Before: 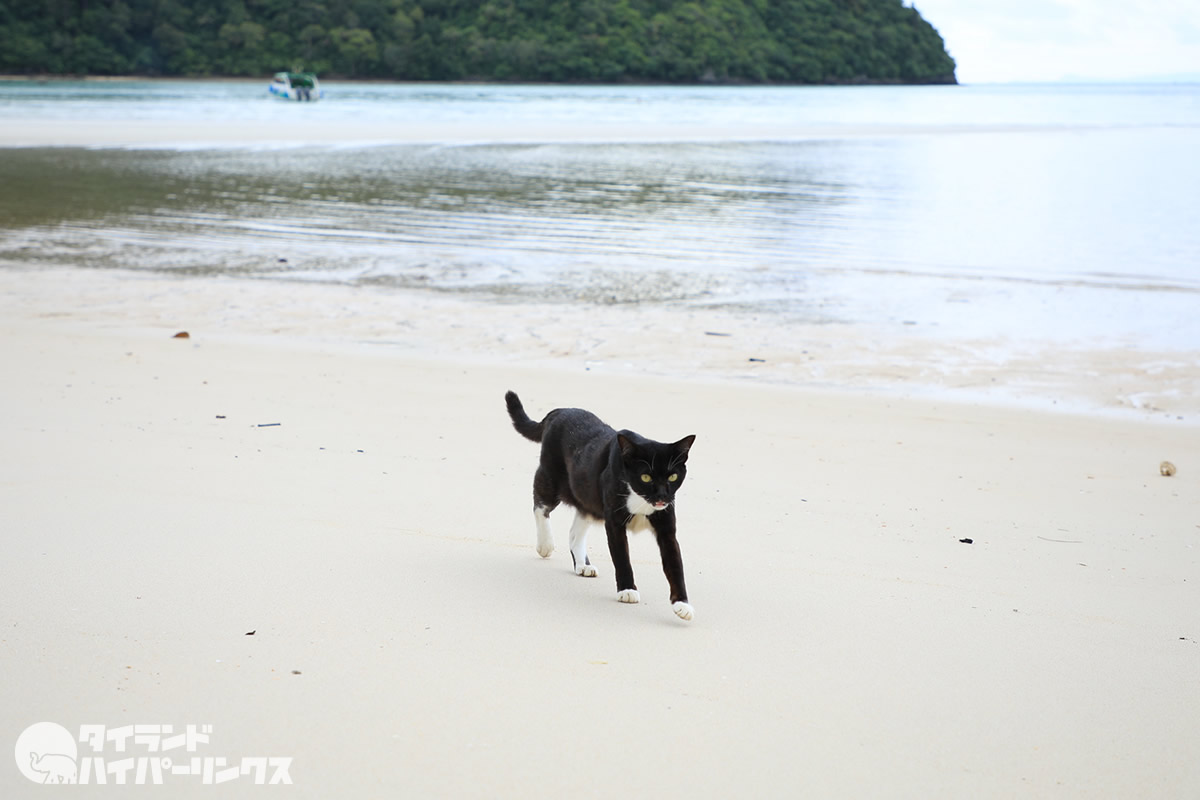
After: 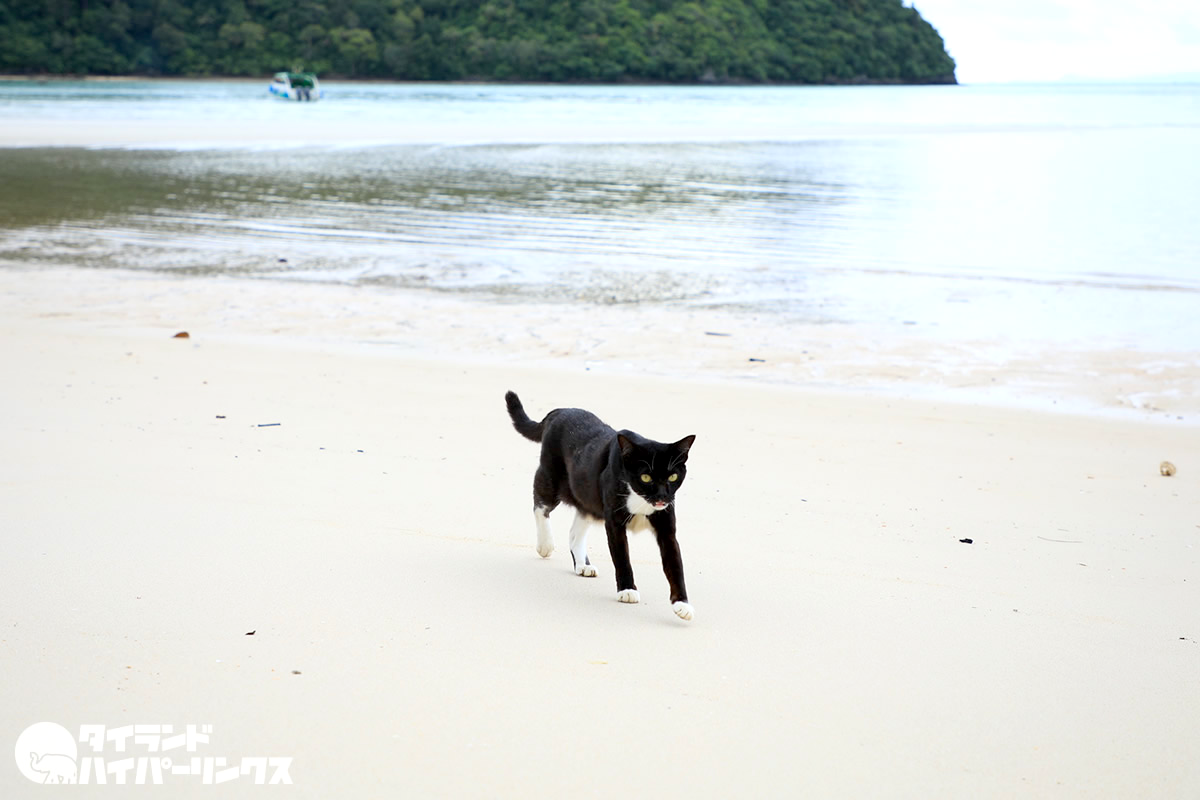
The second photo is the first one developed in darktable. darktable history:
exposure: black level correction 0.007, exposure 0.159 EV, compensate highlight preservation false
contrast brightness saturation: contrast 0.1, brightness 0.03, saturation 0.09
